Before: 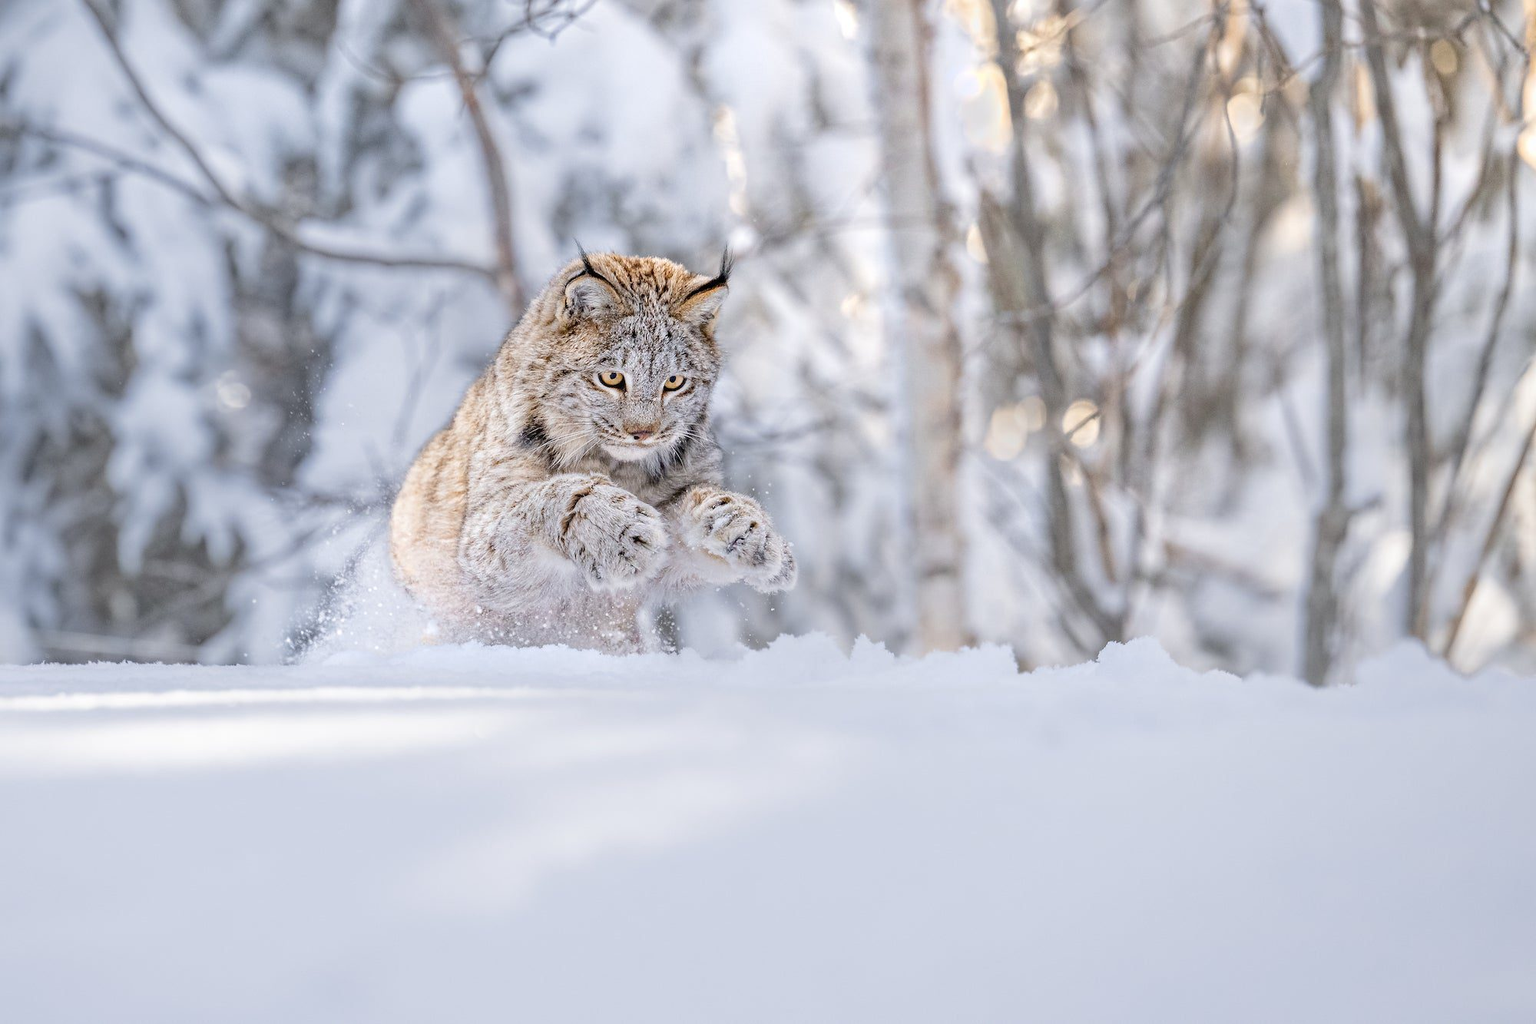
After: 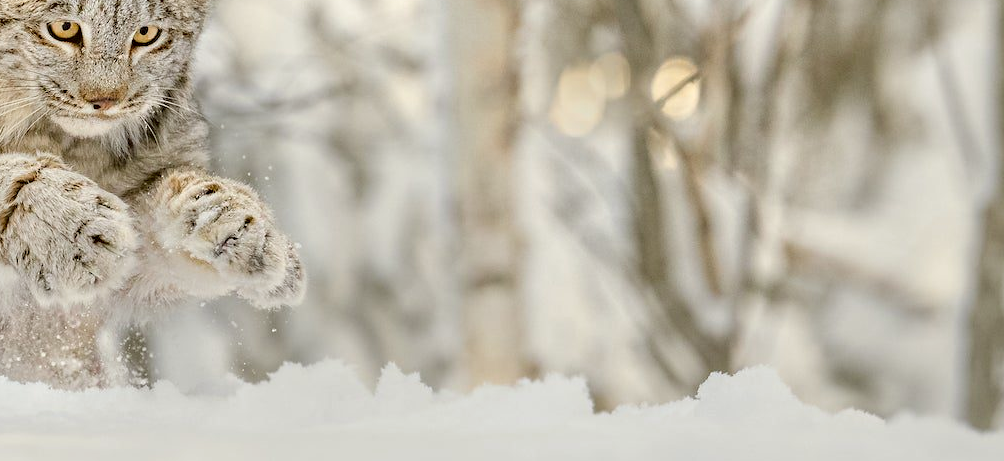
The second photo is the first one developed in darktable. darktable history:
color correction: highlights a* -1.43, highlights b* 10.12, shadows a* 0.395, shadows b* 19.35
sharpen: radius 5.325, amount 0.312, threshold 26.433
crop: left 36.607%, top 34.735%, right 13.146%, bottom 30.611%
